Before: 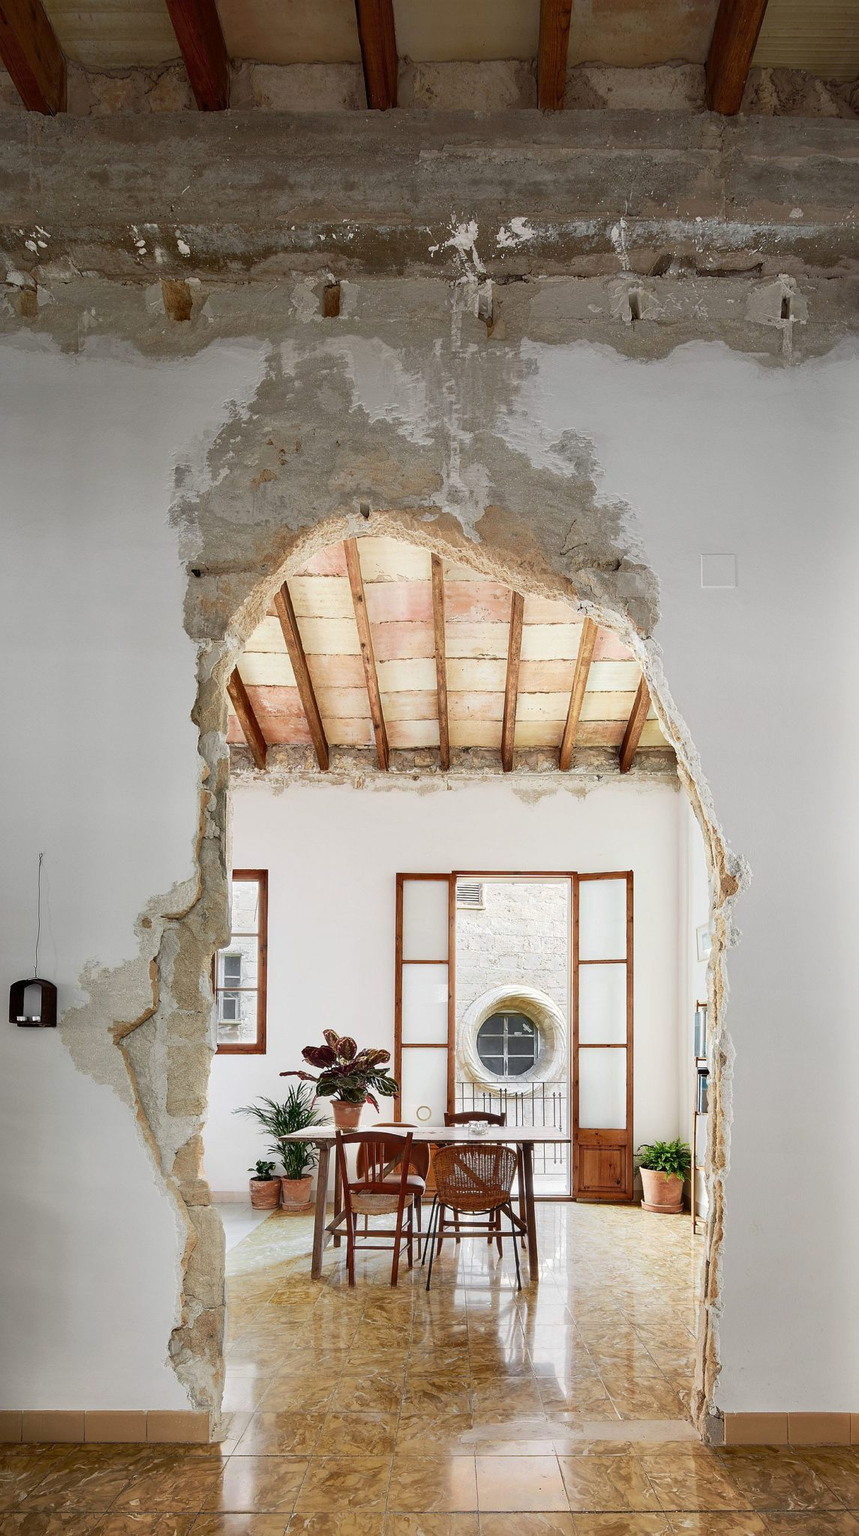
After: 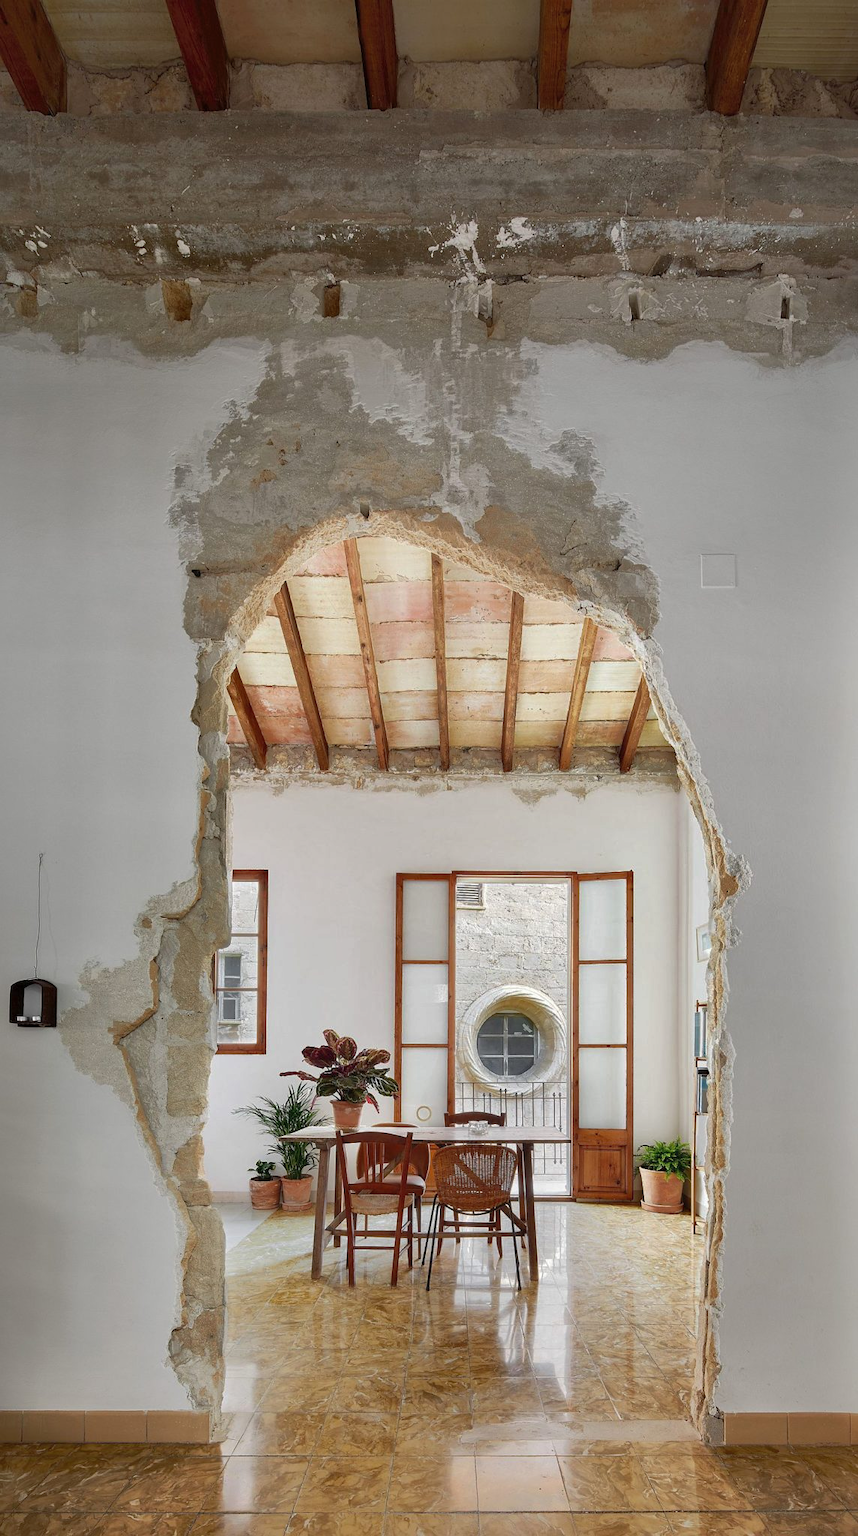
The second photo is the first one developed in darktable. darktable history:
shadows and highlights: shadows 40.26, highlights -59.68
